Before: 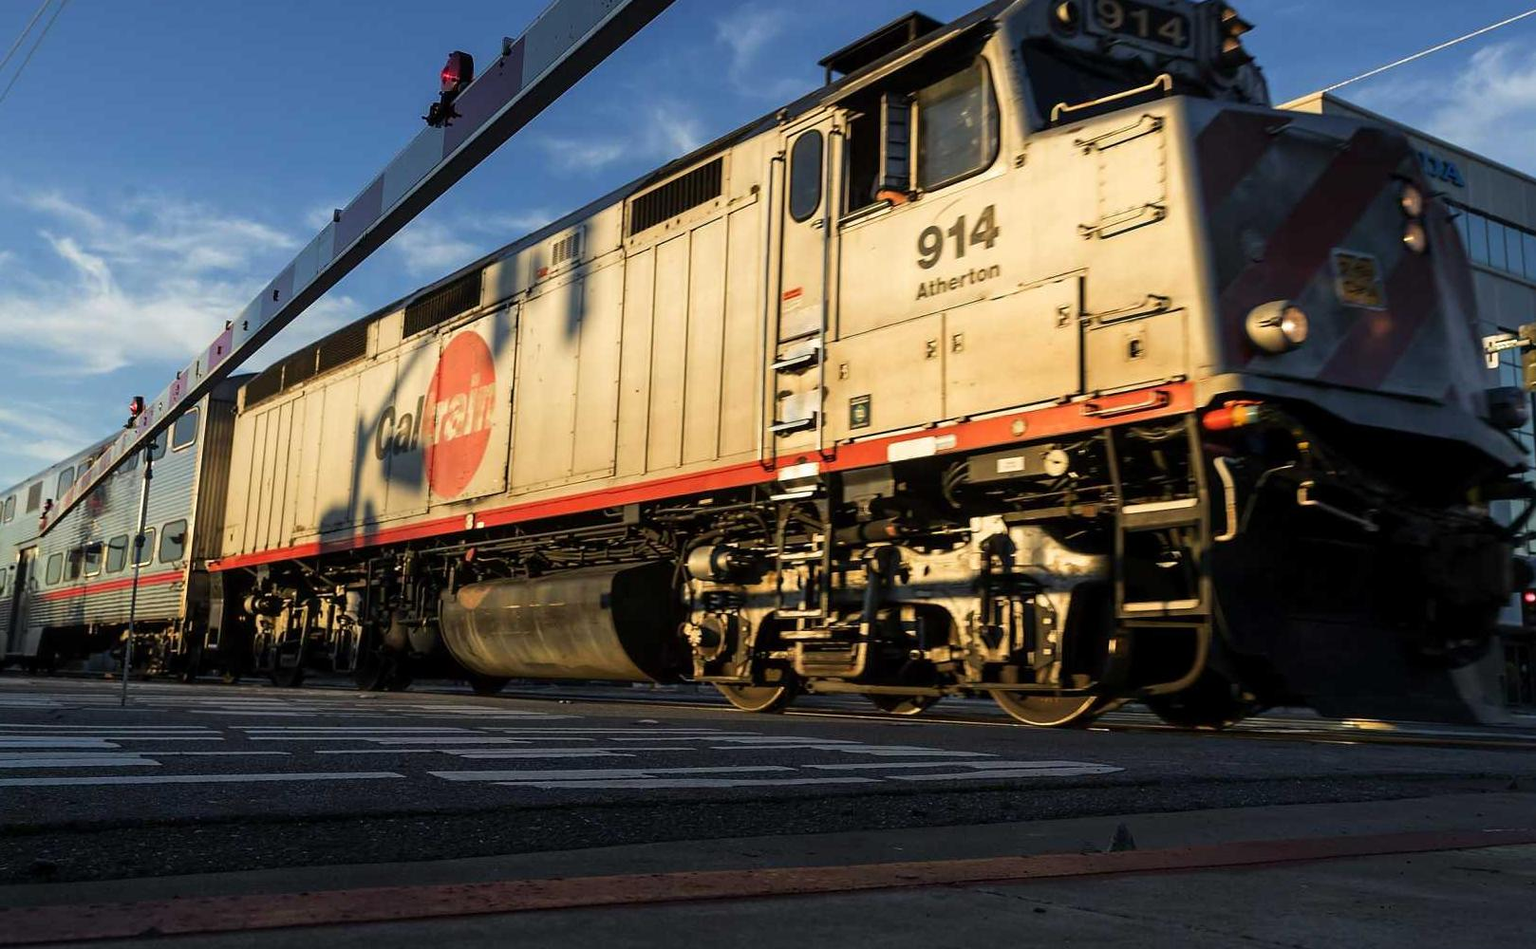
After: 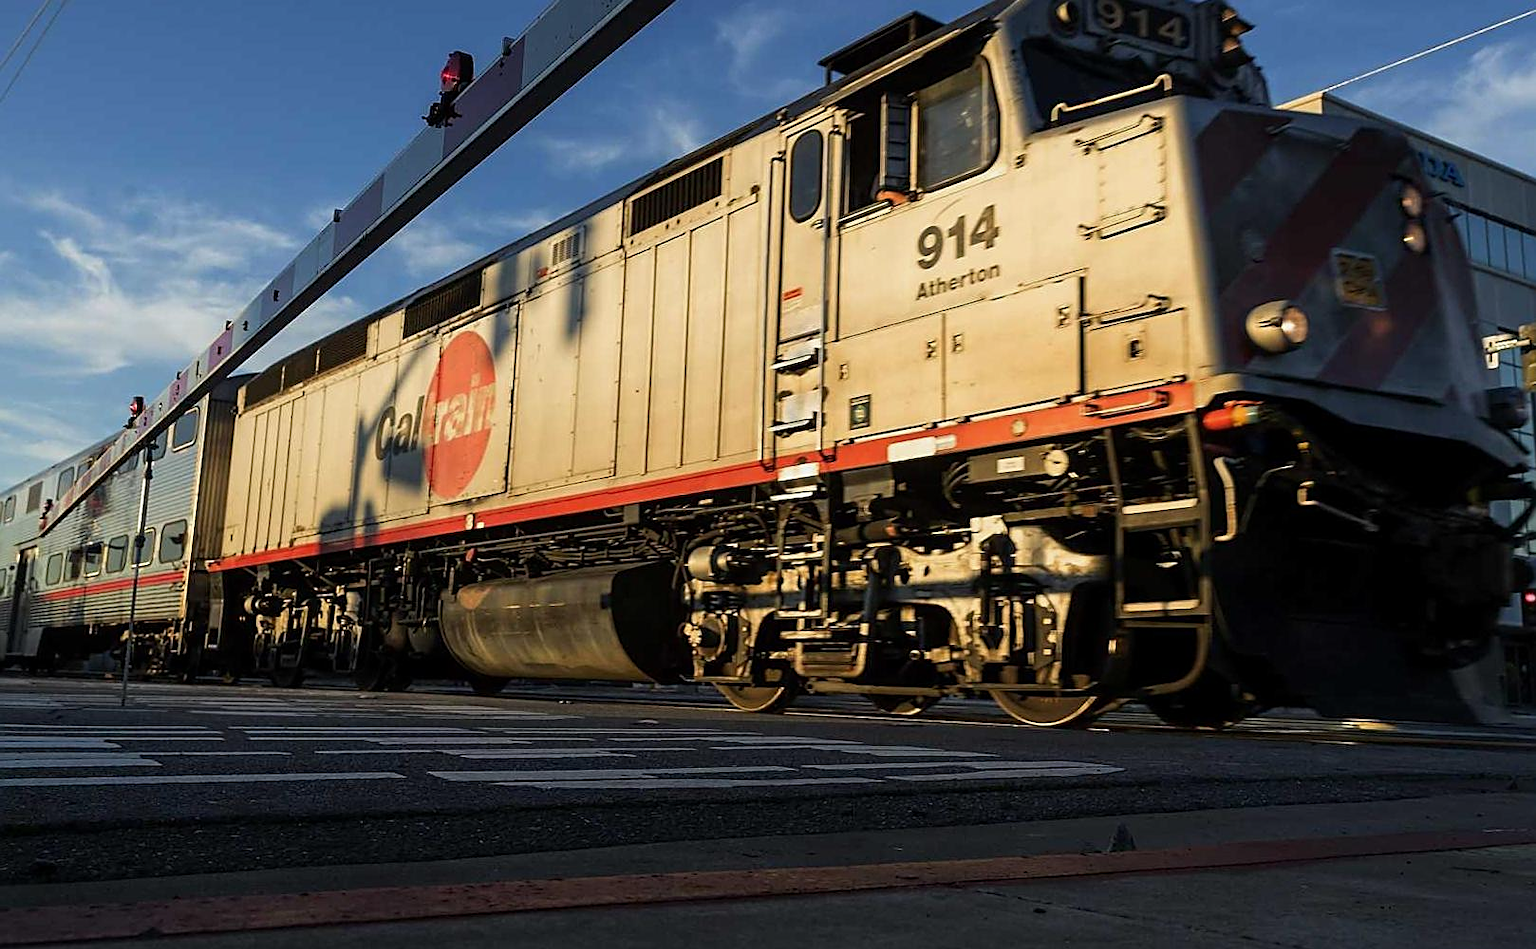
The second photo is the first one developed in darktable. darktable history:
exposure: exposure -0.157 EV, compensate highlight preservation false
sharpen: on, module defaults
